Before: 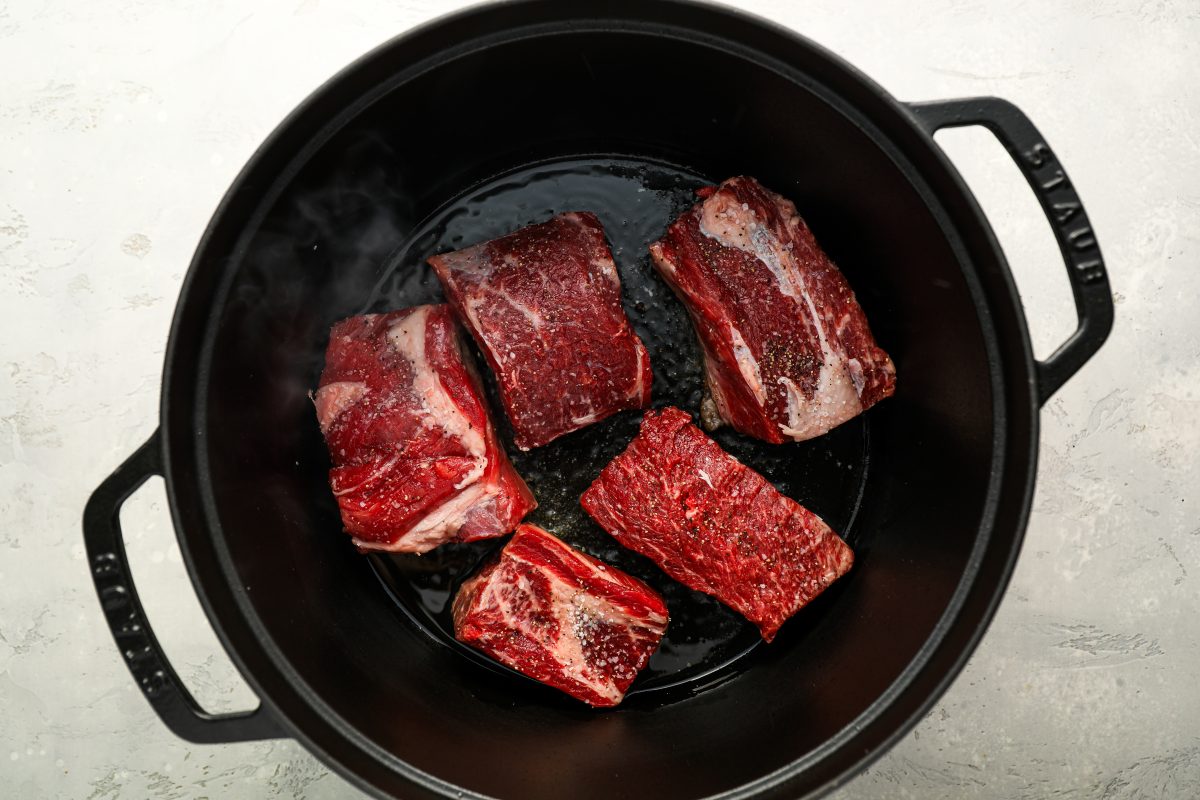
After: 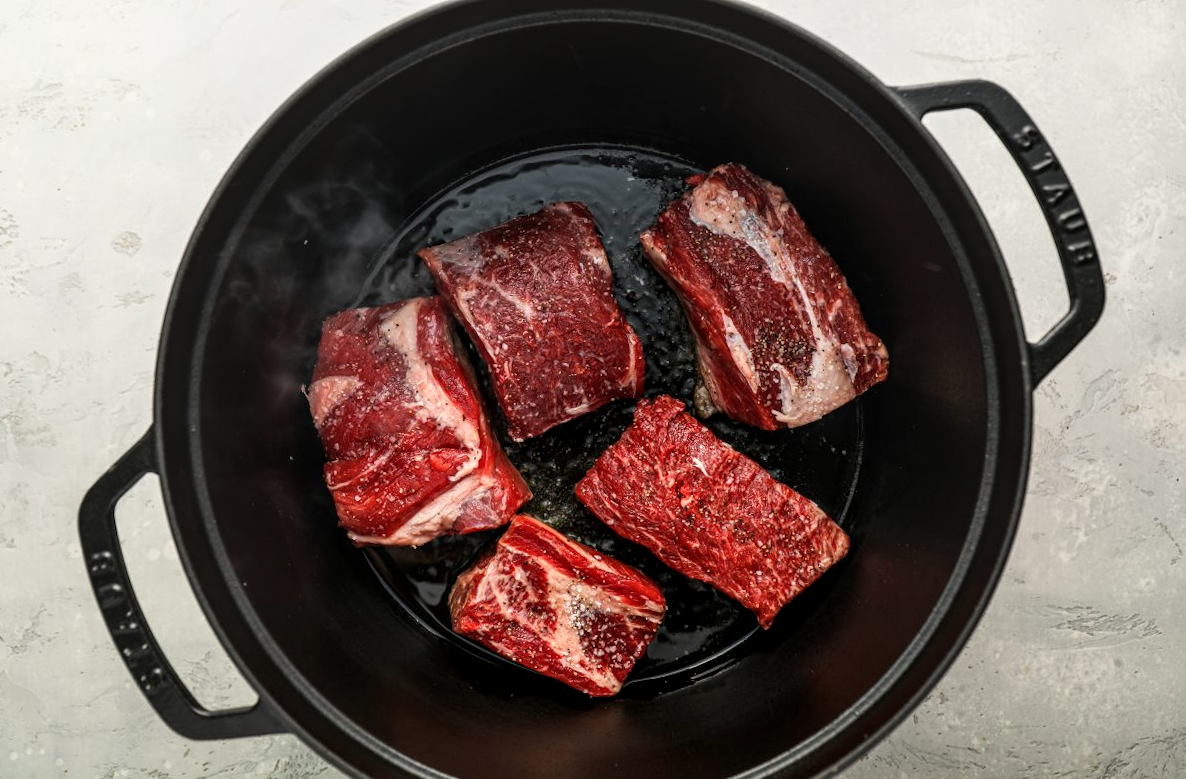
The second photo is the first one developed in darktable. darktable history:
rotate and perspective: rotation -1°, crop left 0.011, crop right 0.989, crop top 0.025, crop bottom 0.975
local contrast: detail 130%
